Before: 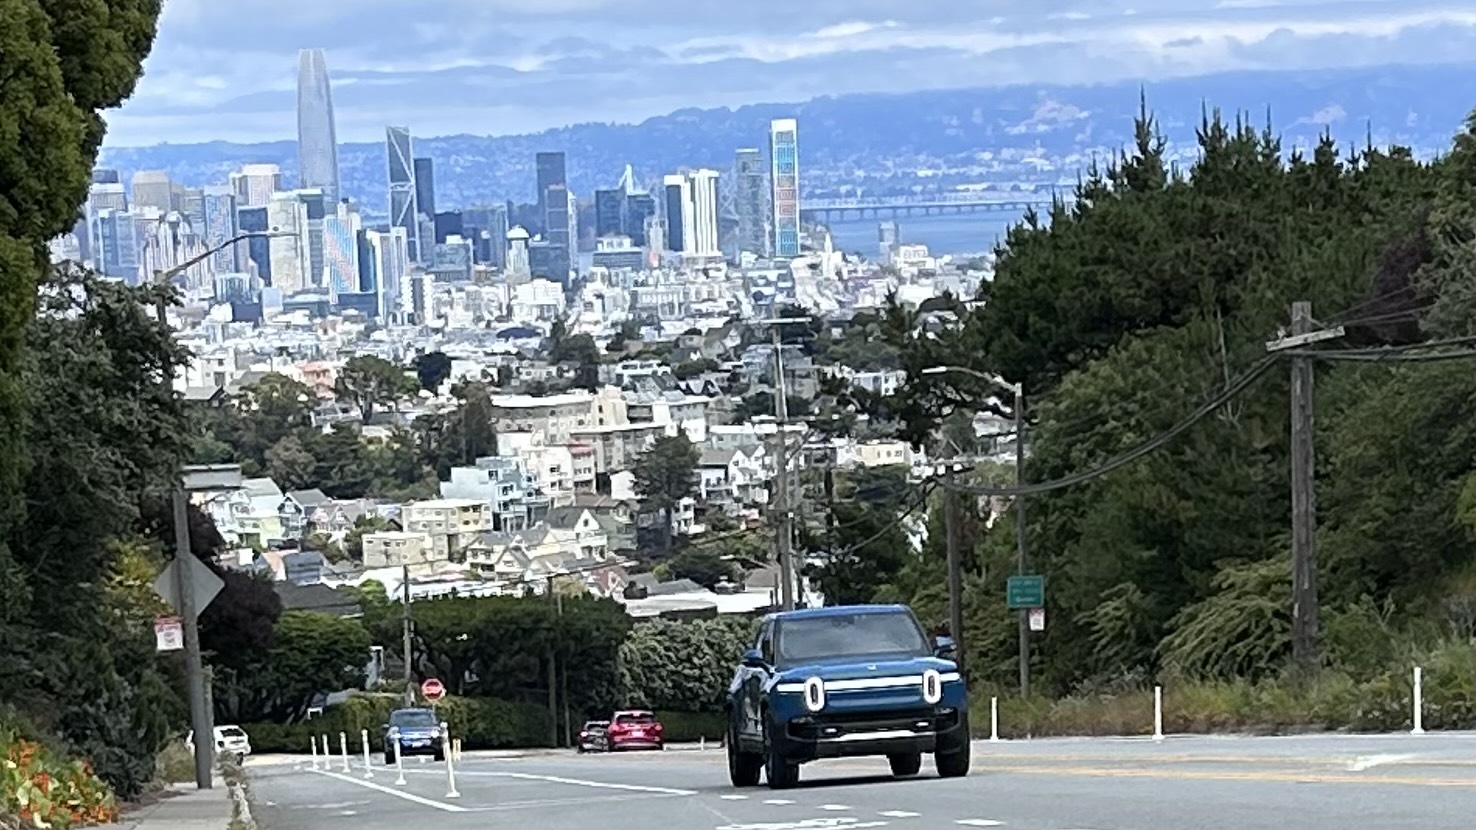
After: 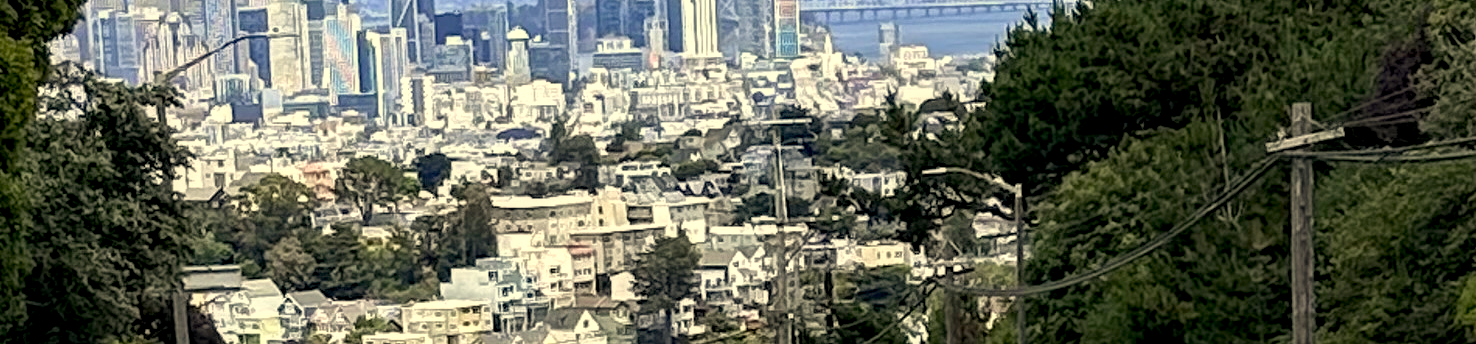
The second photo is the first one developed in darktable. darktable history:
color correction: highlights a* 2.66, highlights b* 22.75
exposure: black level correction 0.007, compensate exposure bias true, compensate highlight preservation false
crop and rotate: top 24.072%, bottom 34.464%
local contrast: detail 130%
